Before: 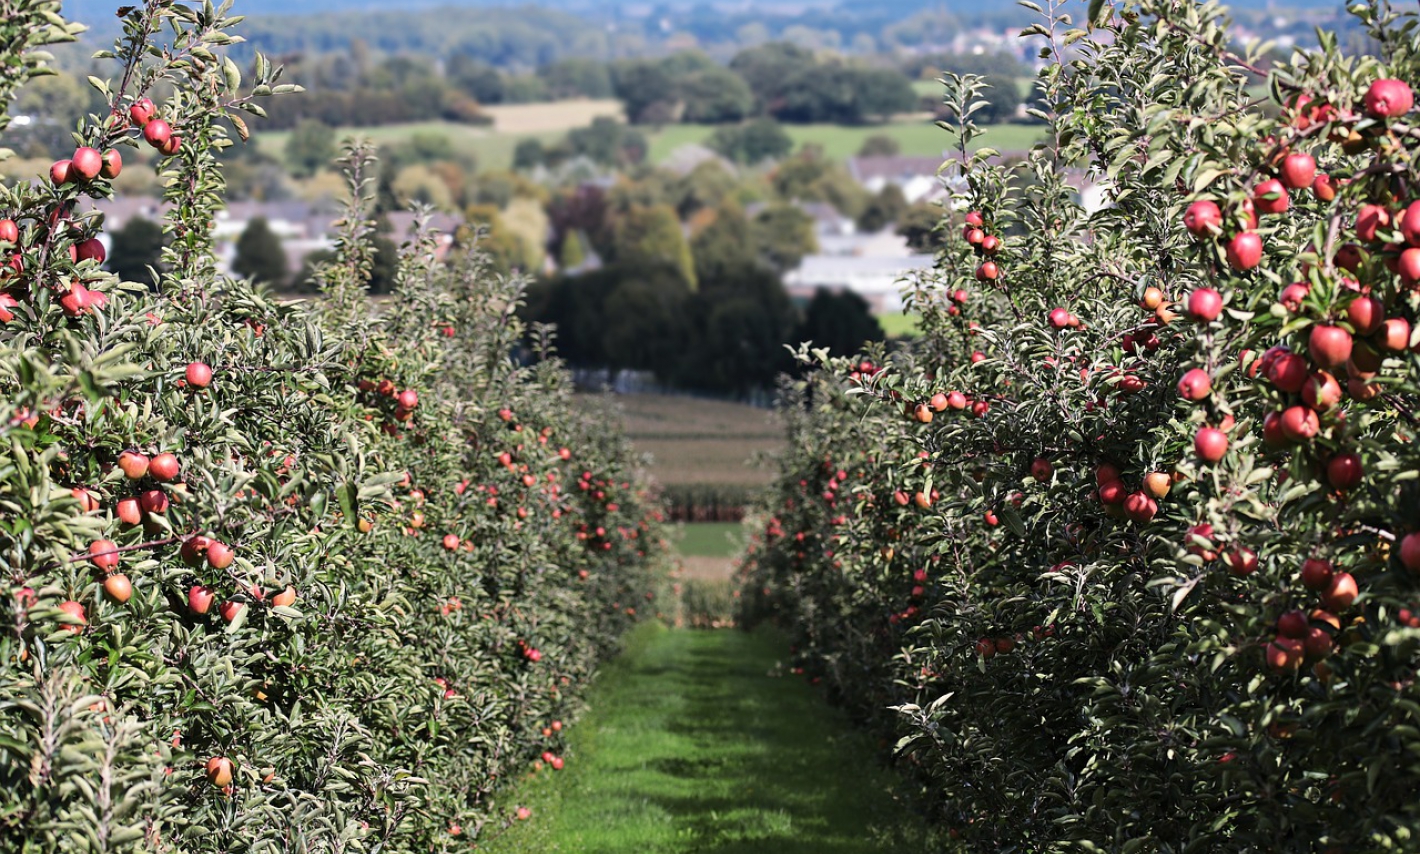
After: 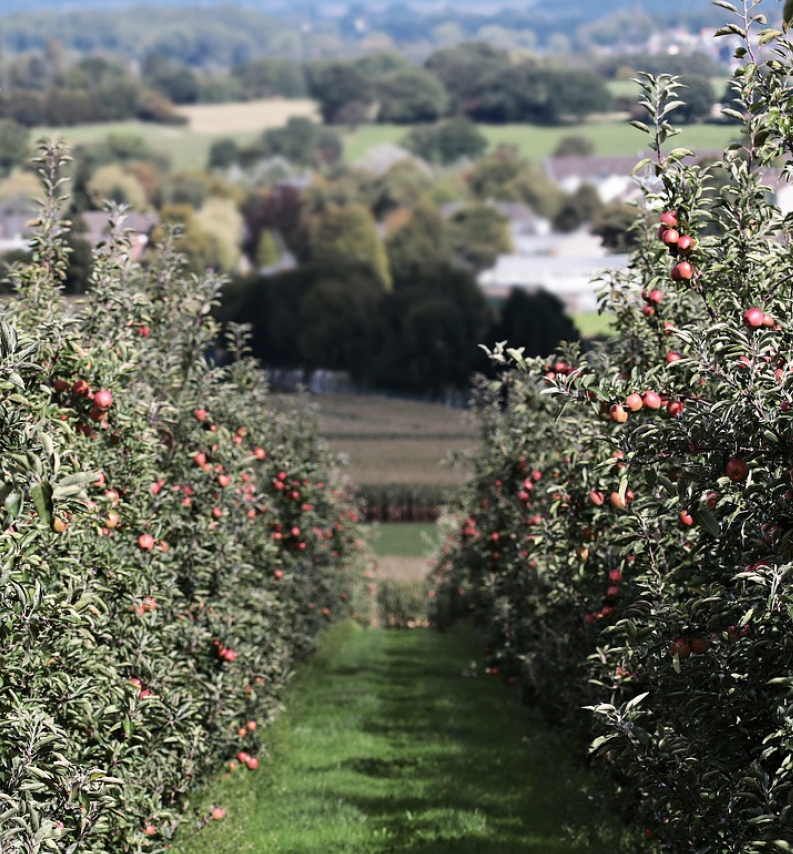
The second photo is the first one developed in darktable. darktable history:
contrast brightness saturation: contrast 0.112, saturation -0.156
crop: left 21.482%, right 22.624%
